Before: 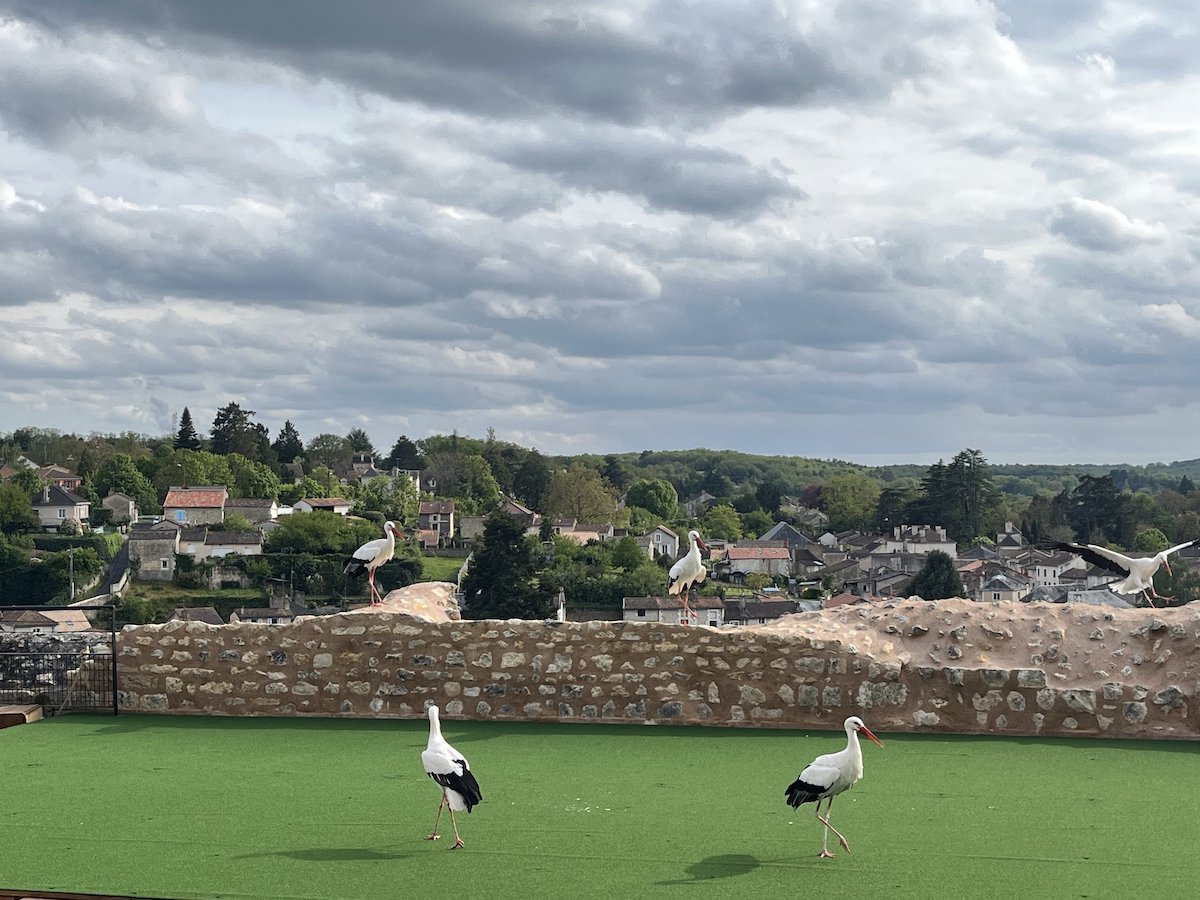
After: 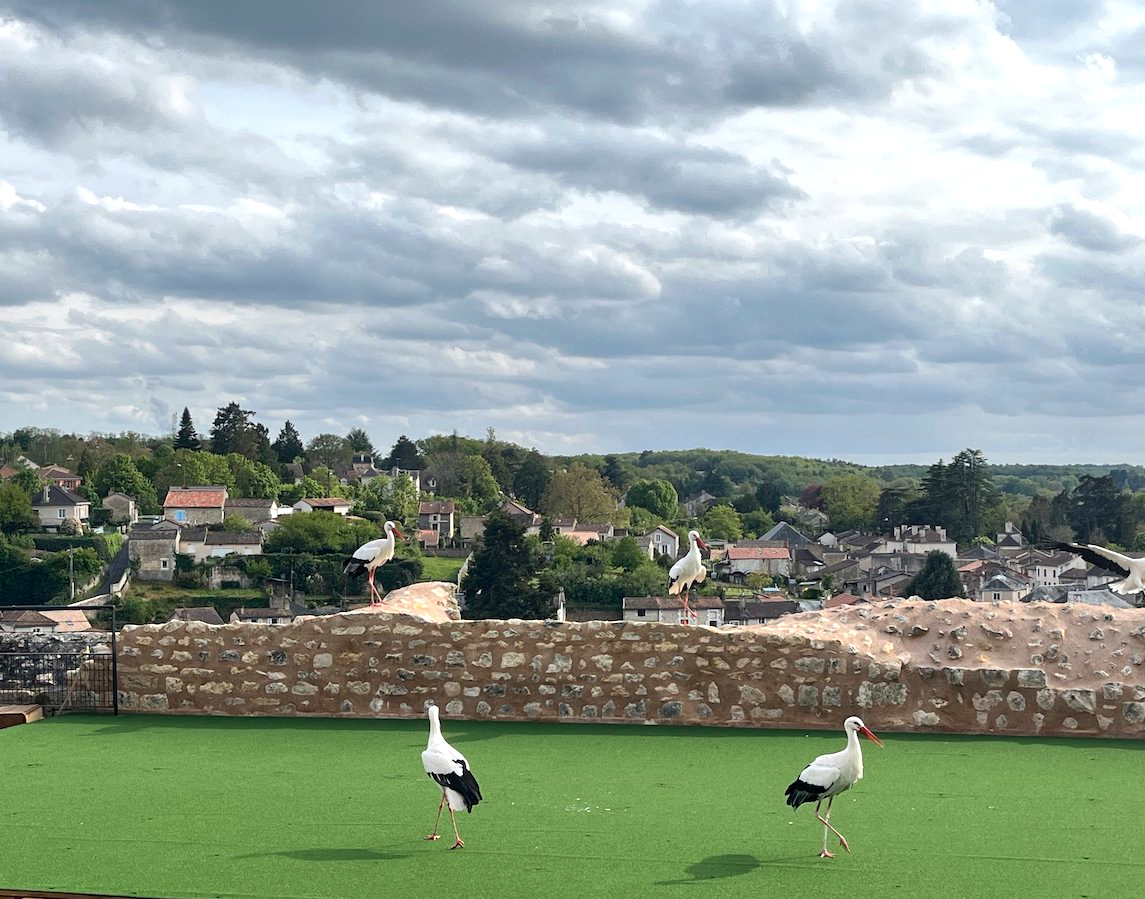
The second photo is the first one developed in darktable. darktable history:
exposure: black level correction 0.002, exposure 0.297 EV, compensate highlight preservation false
tone equalizer: on, module defaults
crop: right 4.565%, bottom 0.028%
